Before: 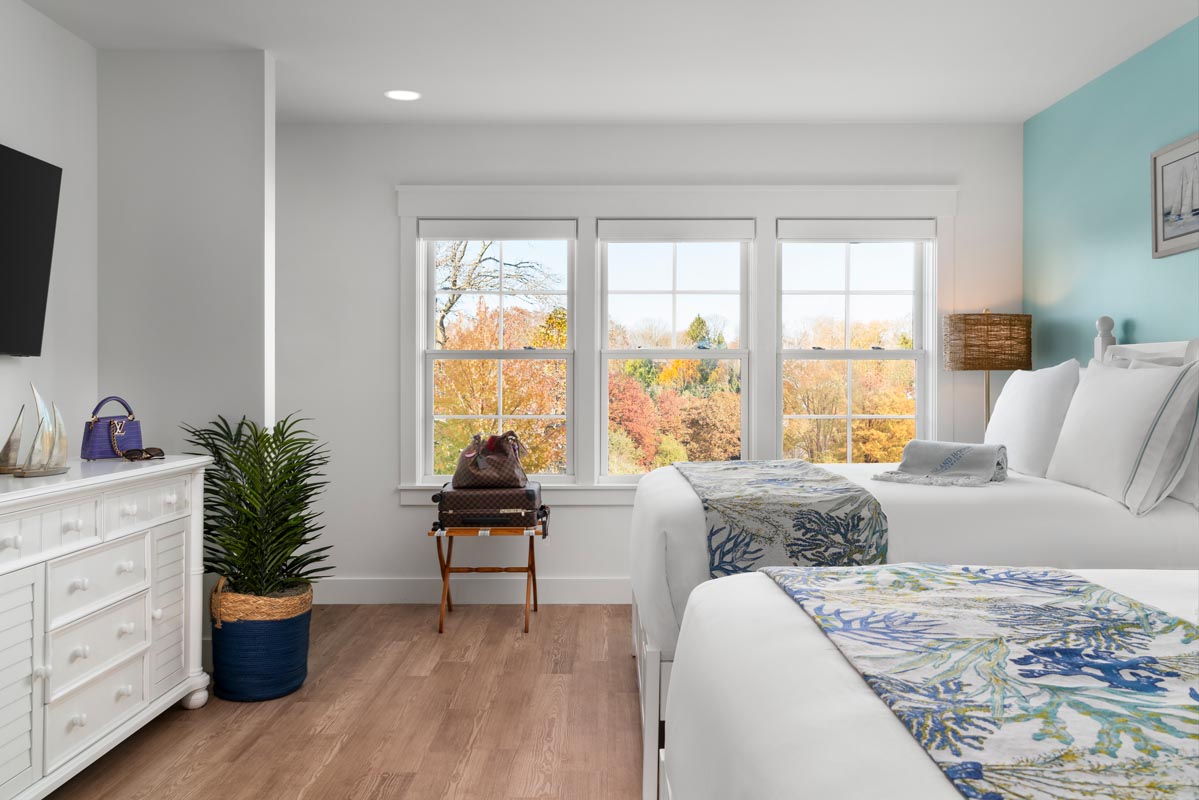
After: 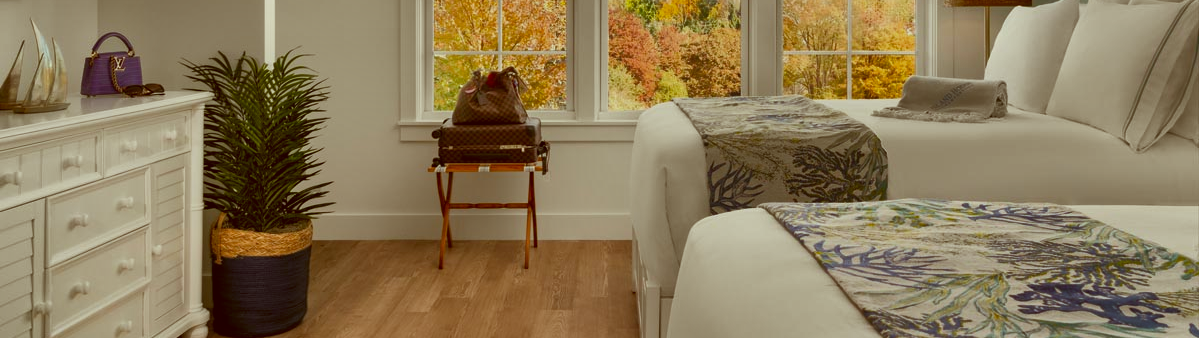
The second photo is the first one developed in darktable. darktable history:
crop: top 45.548%, bottom 12.167%
color correction: highlights a* -6.03, highlights b* 9.42, shadows a* 10.56, shadows b* 23.54
shadows and highlights: shadows 80.37, white point adjustment -9.25, highlights -61.45, soften with gaussian
